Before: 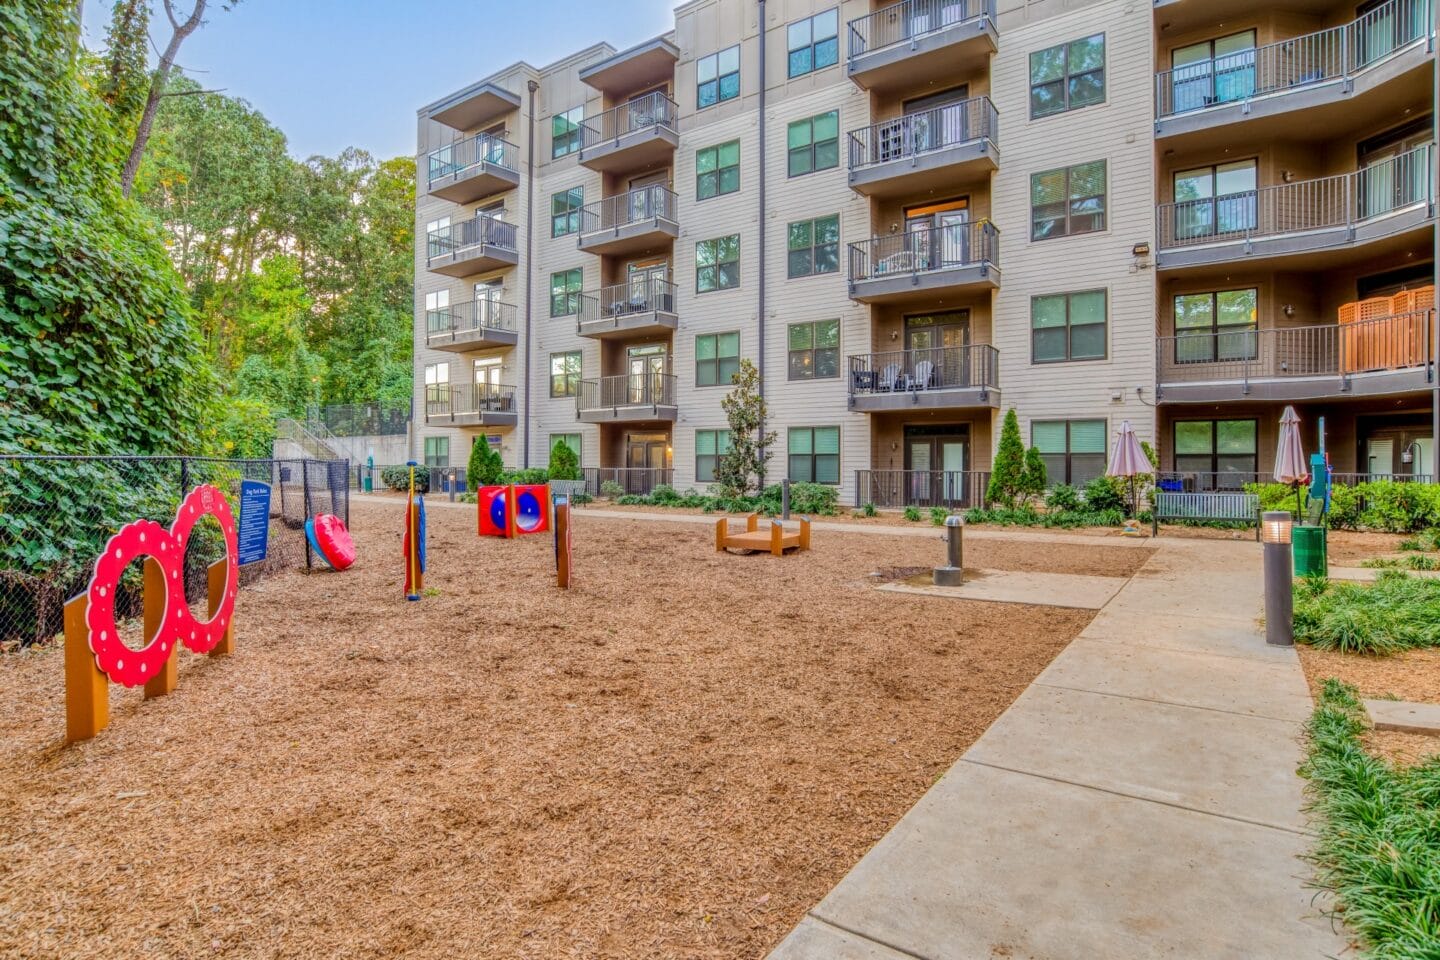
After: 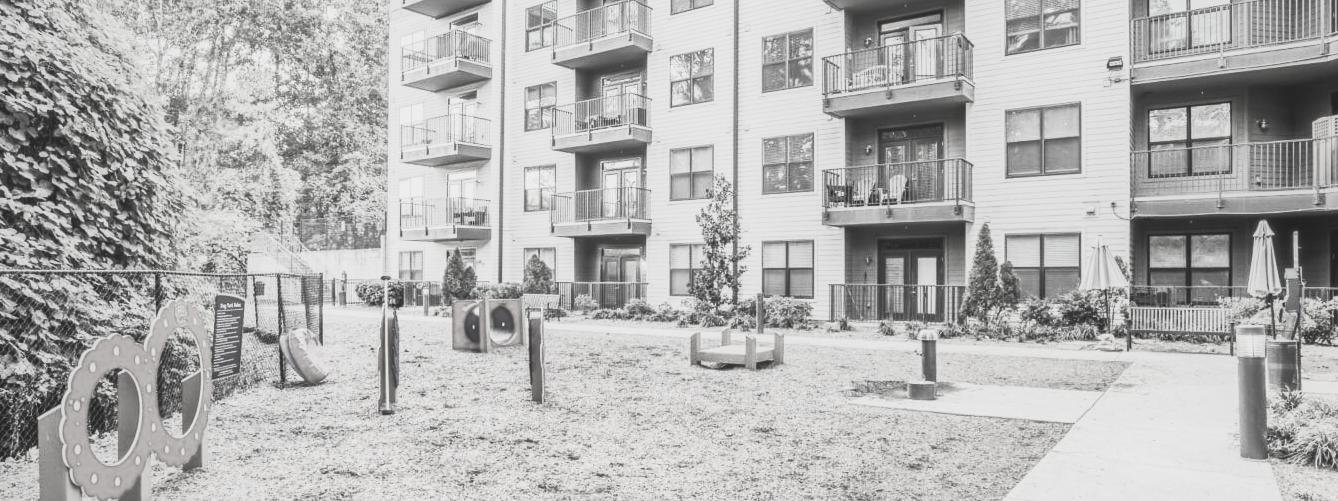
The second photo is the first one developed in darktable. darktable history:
local contrast: detail 72%
contrast brightness saturation: contrast 0.537, brightness 0.462, saturation -0.981
crop: left 1.847%, top 19.479%, right 5.174%, bottom 28.293%
